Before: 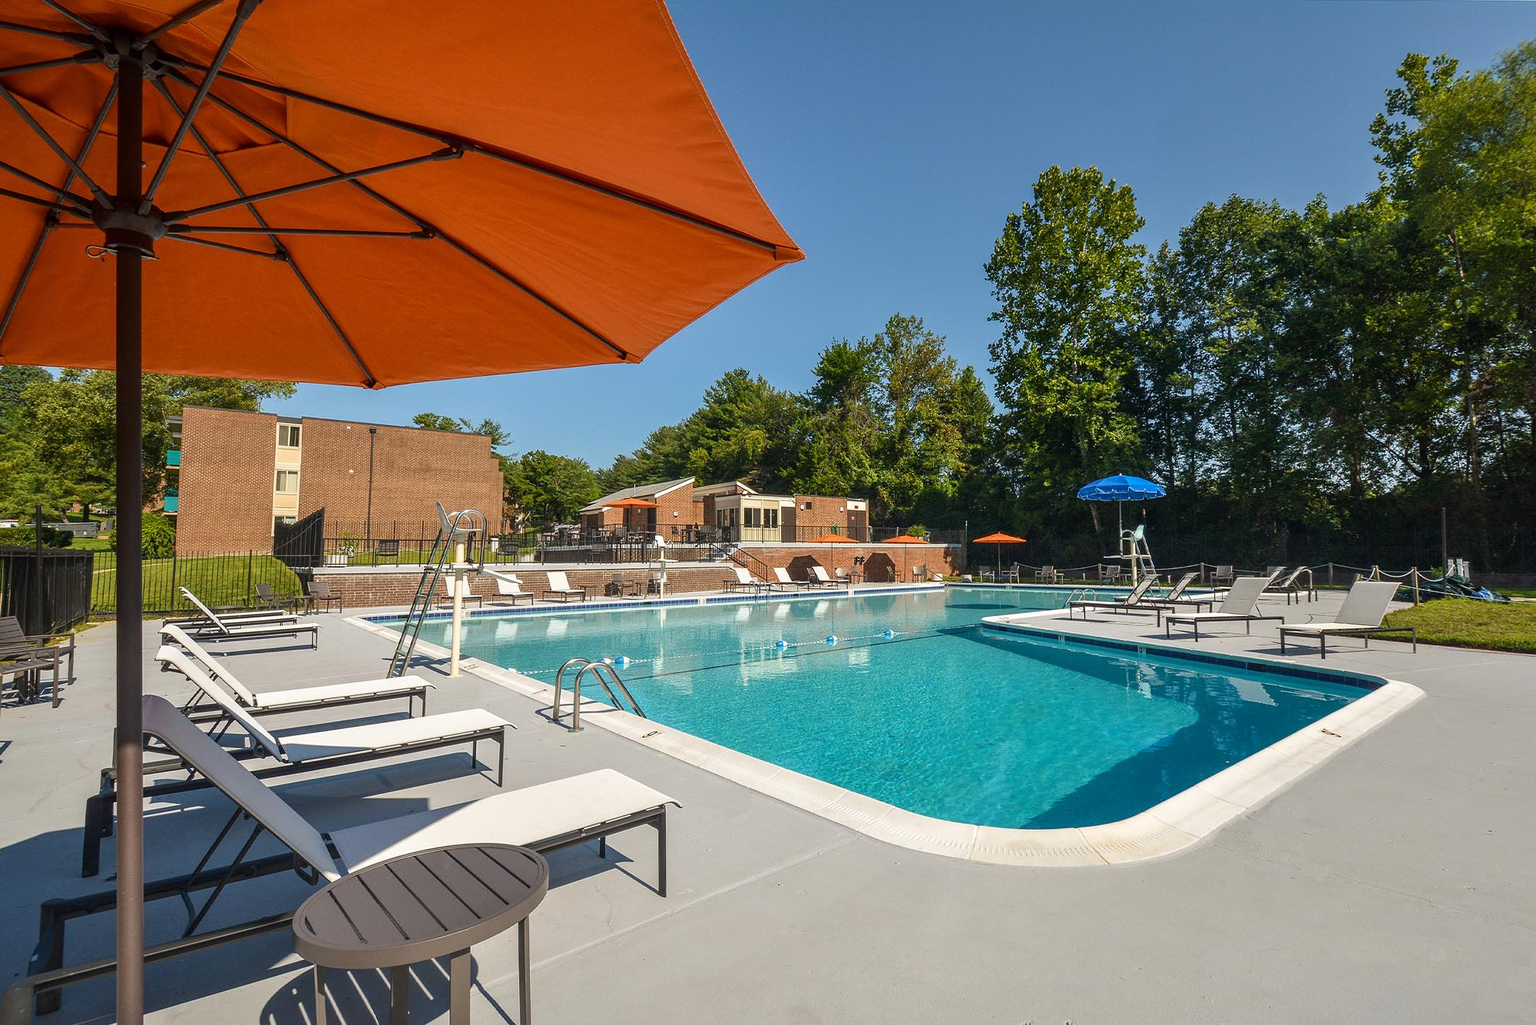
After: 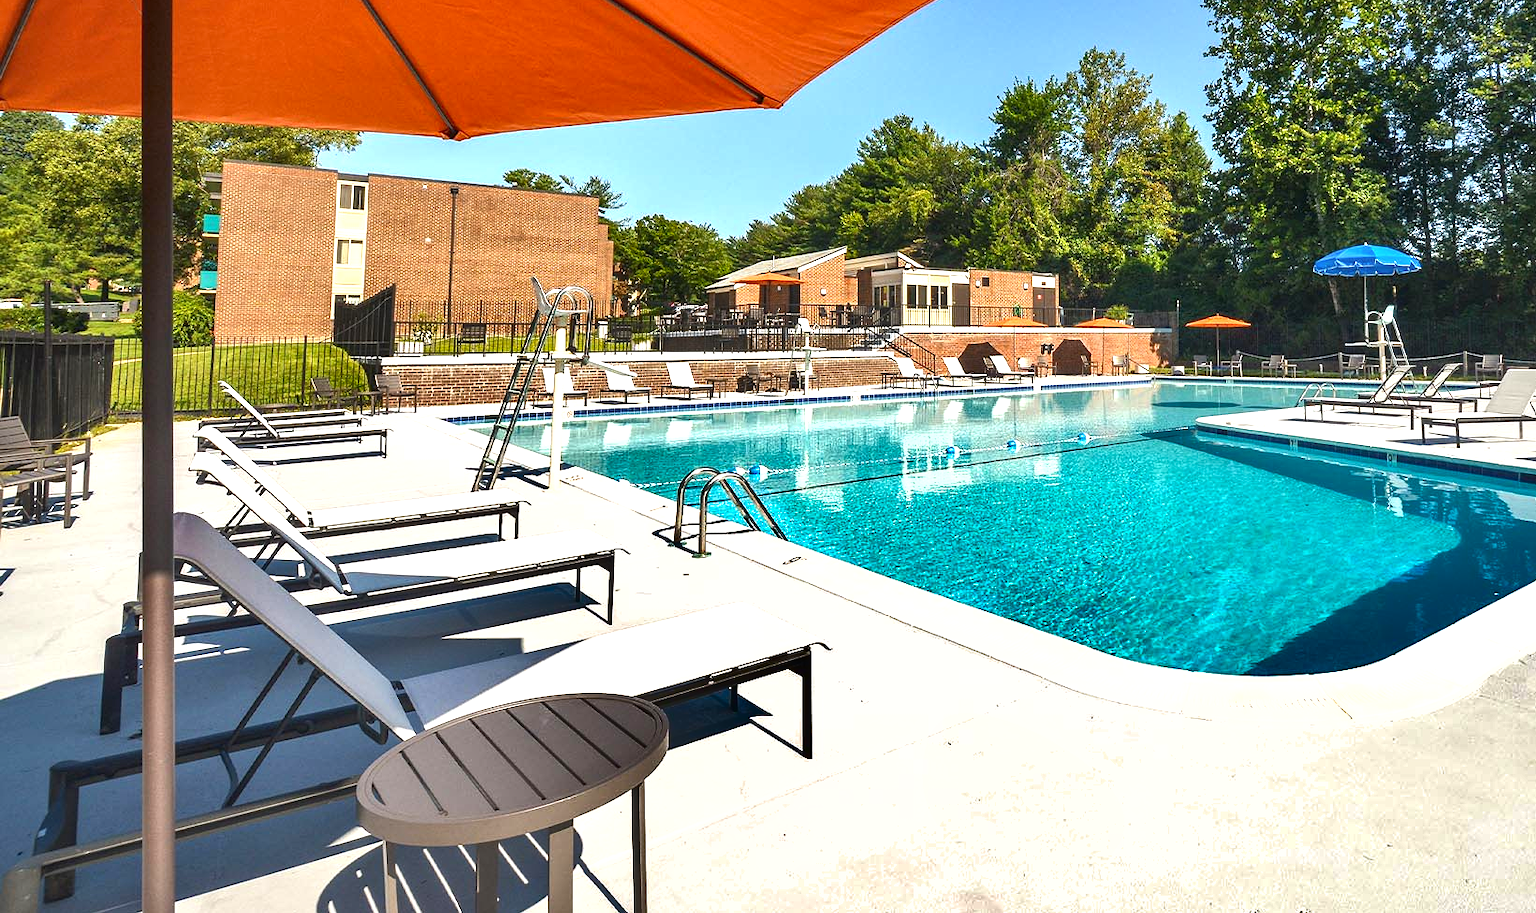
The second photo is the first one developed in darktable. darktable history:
exposure: black level correction 0, exposure 1.096 EV, compensate exposure bias true, compensate highlight preservation false
crop: top 26.823%, right 17.941%
shadows and highlights: radius 116.17, shadows 42.33, highlights -61.86, soften with gaussian
